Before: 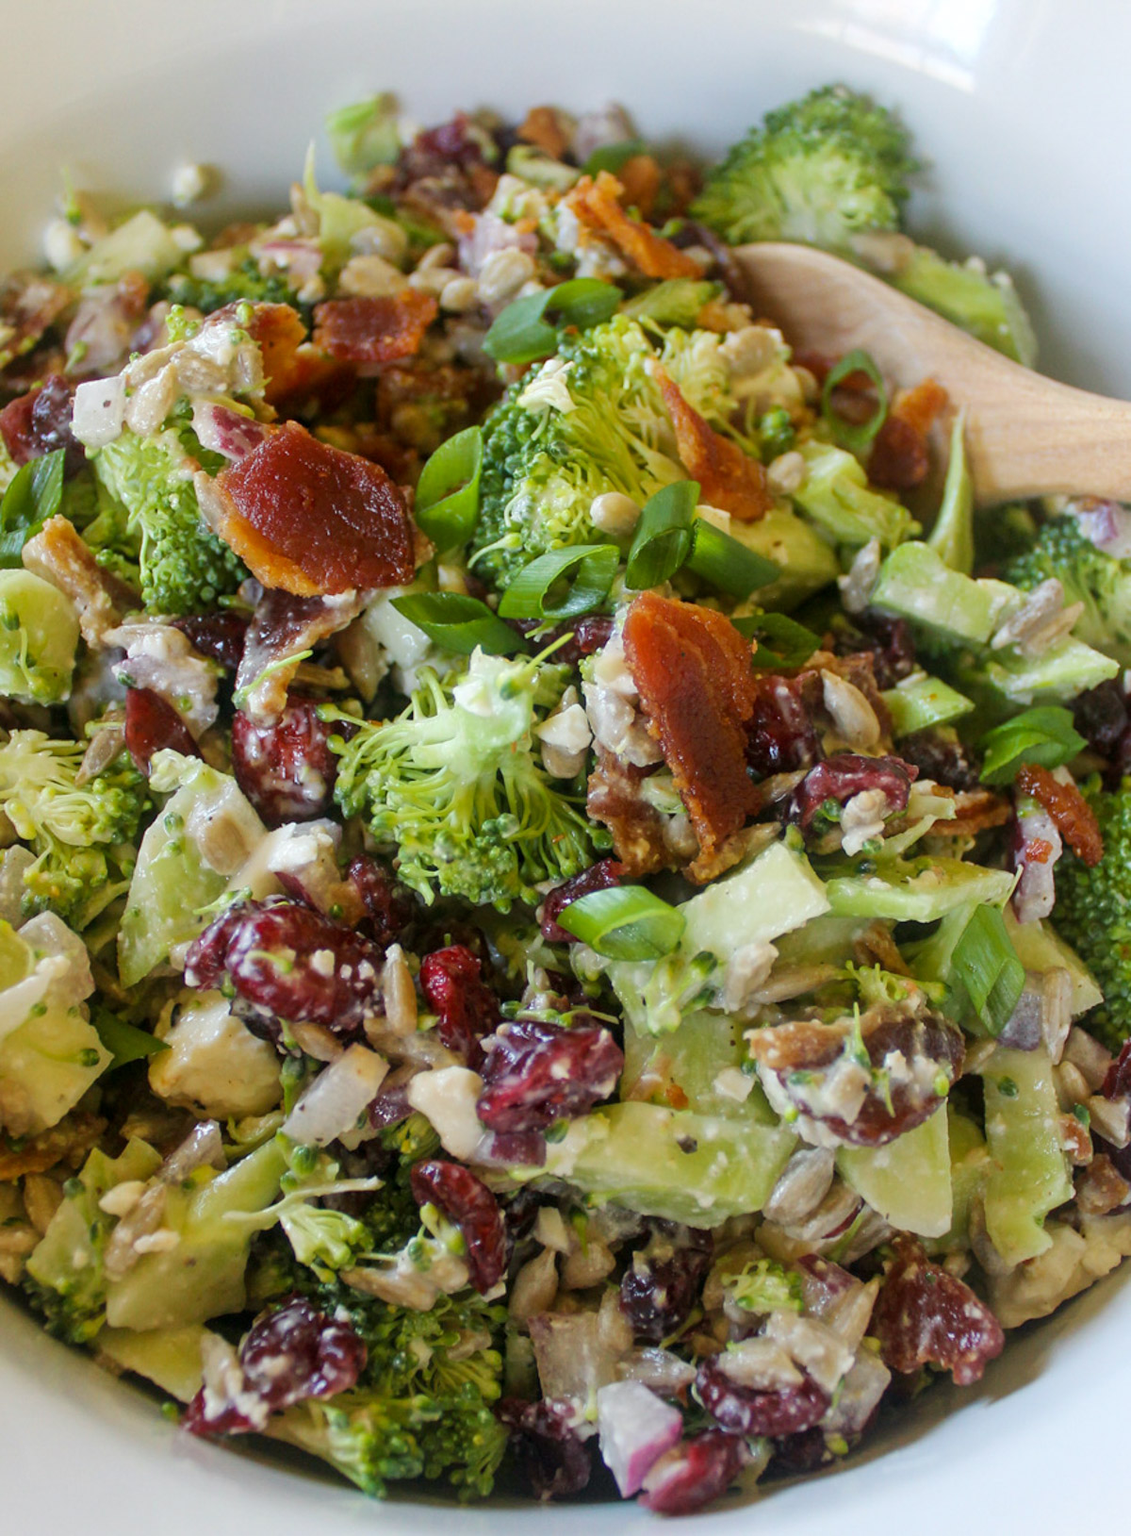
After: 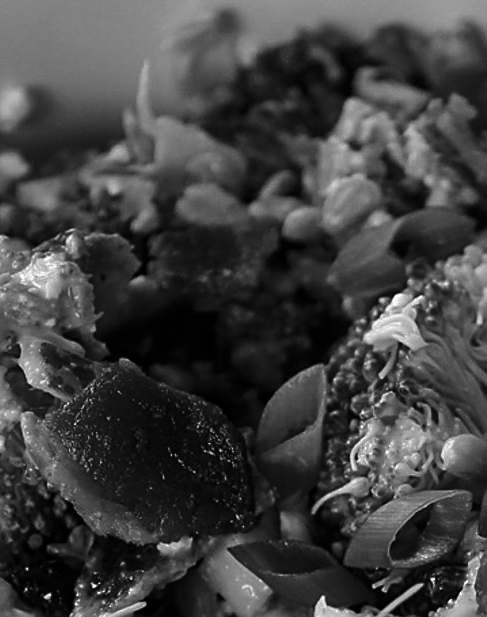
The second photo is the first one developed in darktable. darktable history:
crop: left 15.452%, top 5.459%, right 43.956%, bottom 56.62%
contrast brightness saturation: contrast -0.03, brightness -0.59, saturation -1
white balance: red 1.009, blue 0.985
sharpen: on, module defaults
